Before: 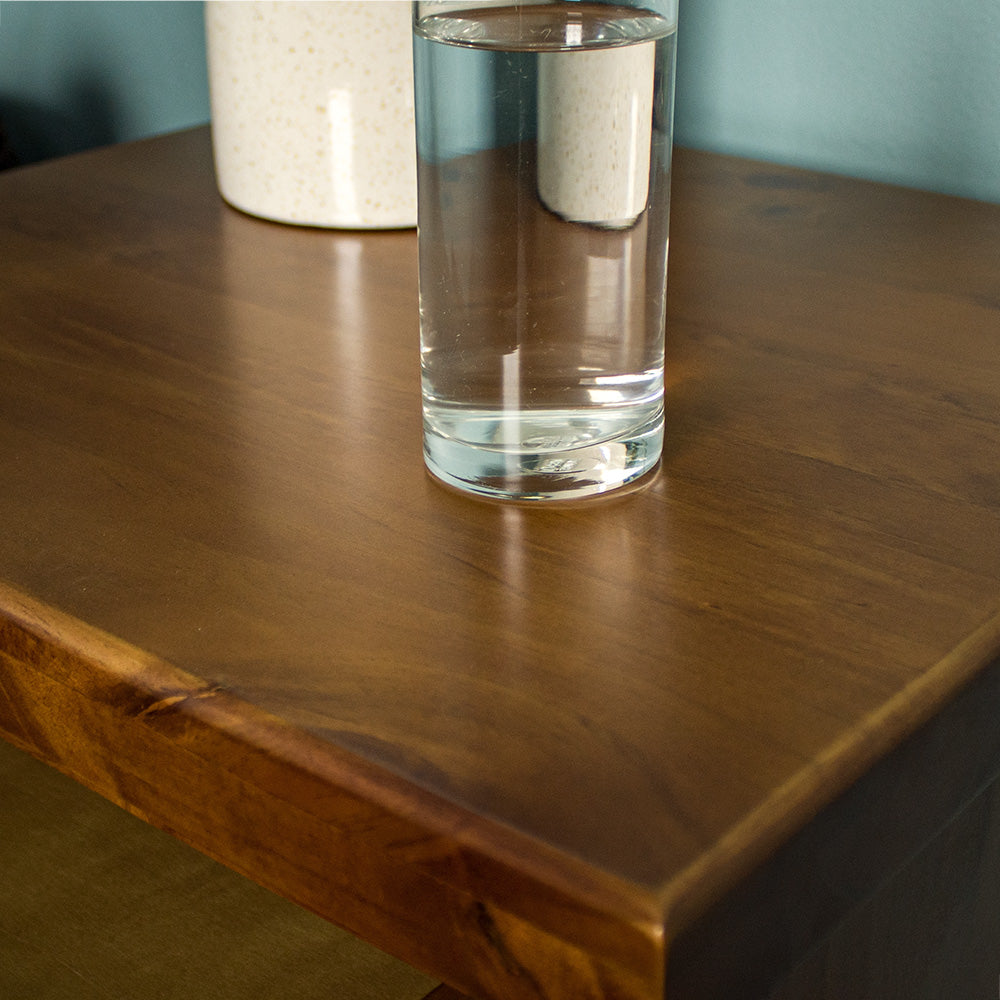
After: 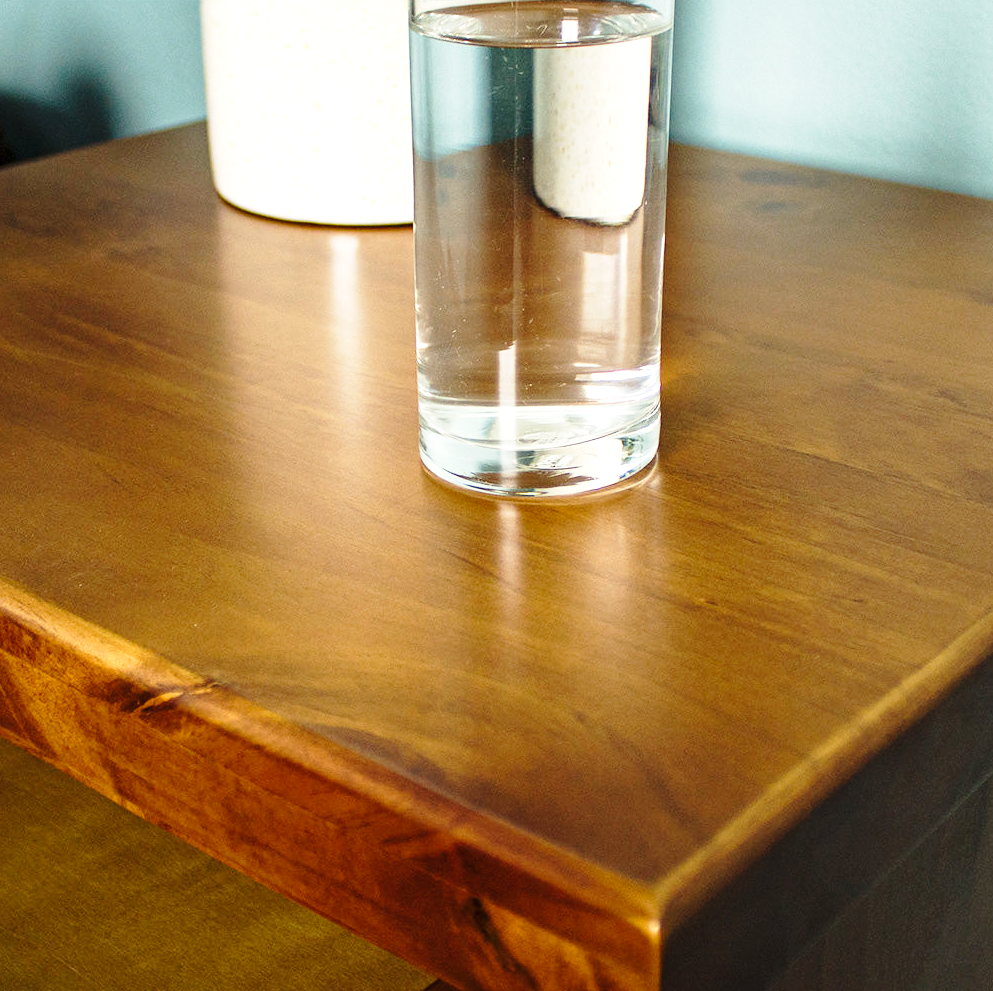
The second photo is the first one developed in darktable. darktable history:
base curve: curves: ch0 [(0, 0) (0.028, 0.03) (0.121, 0.232) (0.46, 0.748) (0.859, 0.968) (1, 1)], preserve colors none
crop: left 0.434%, top 0.485%, right 0.244%, bottom 0.386%
exposure: exposure 0.559 EV, compensate highlight preservation false
